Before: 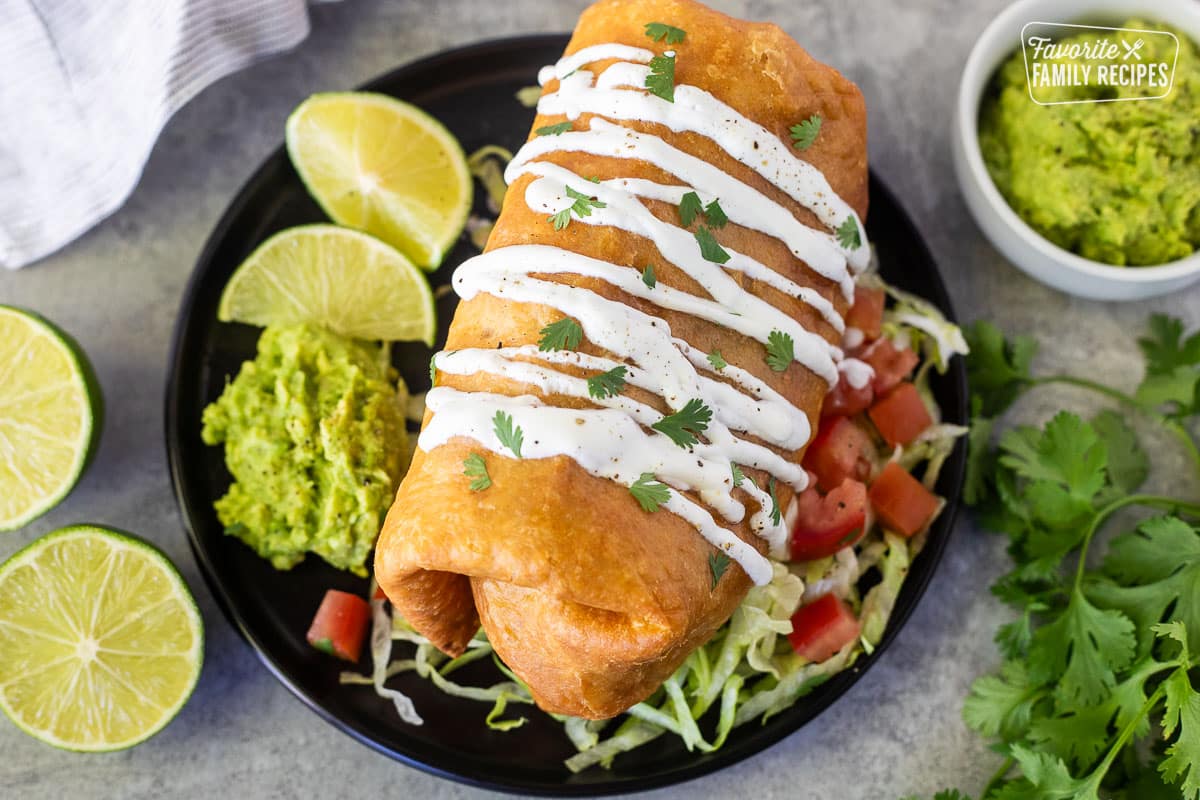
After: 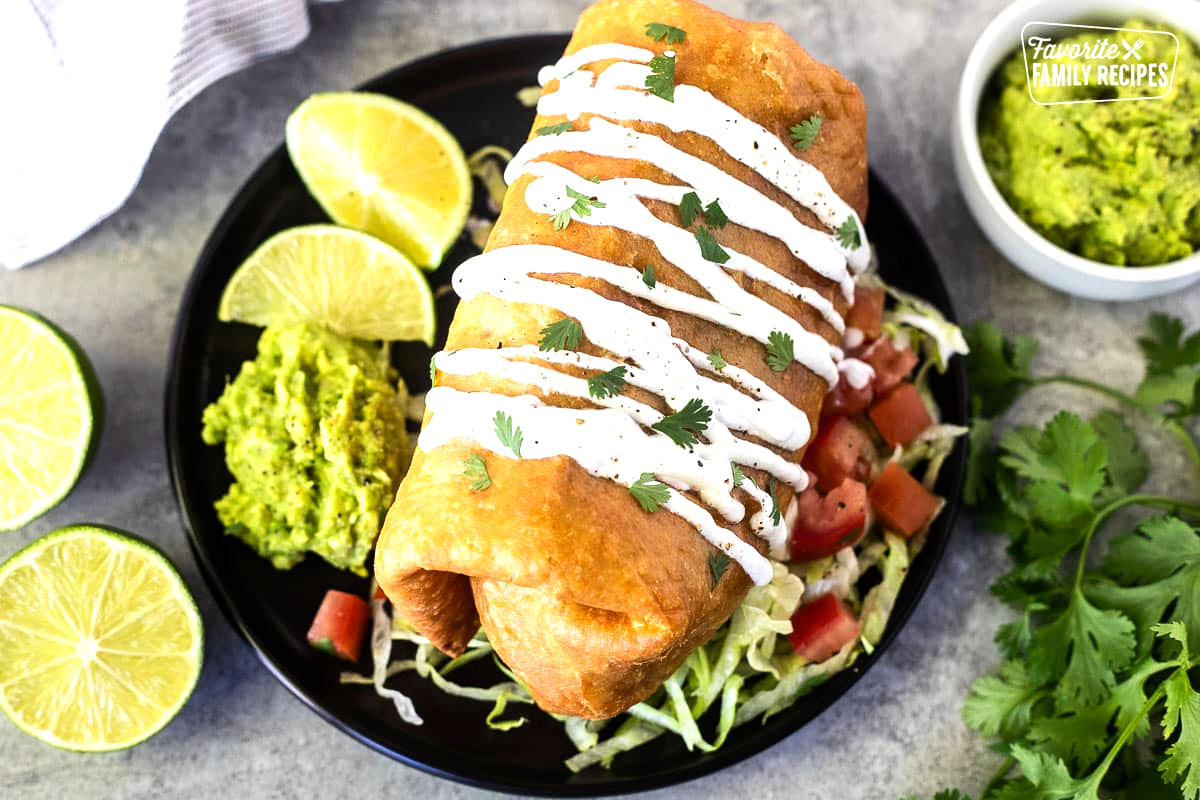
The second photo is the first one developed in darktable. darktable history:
tone equalizer: -8 EV -0.718 EV, -7 EV -0.677 EV, -6 EV -0.573 EV, -5 EV -0.383 EV, -3 EV 0.404 EV, -2 EV 0.6 EV, -1 EV 0.687 EV, +0 EV 0.776 EV, edges refinement/feathering 500, mask exposure compensation -1.57 EV, preserve details no
